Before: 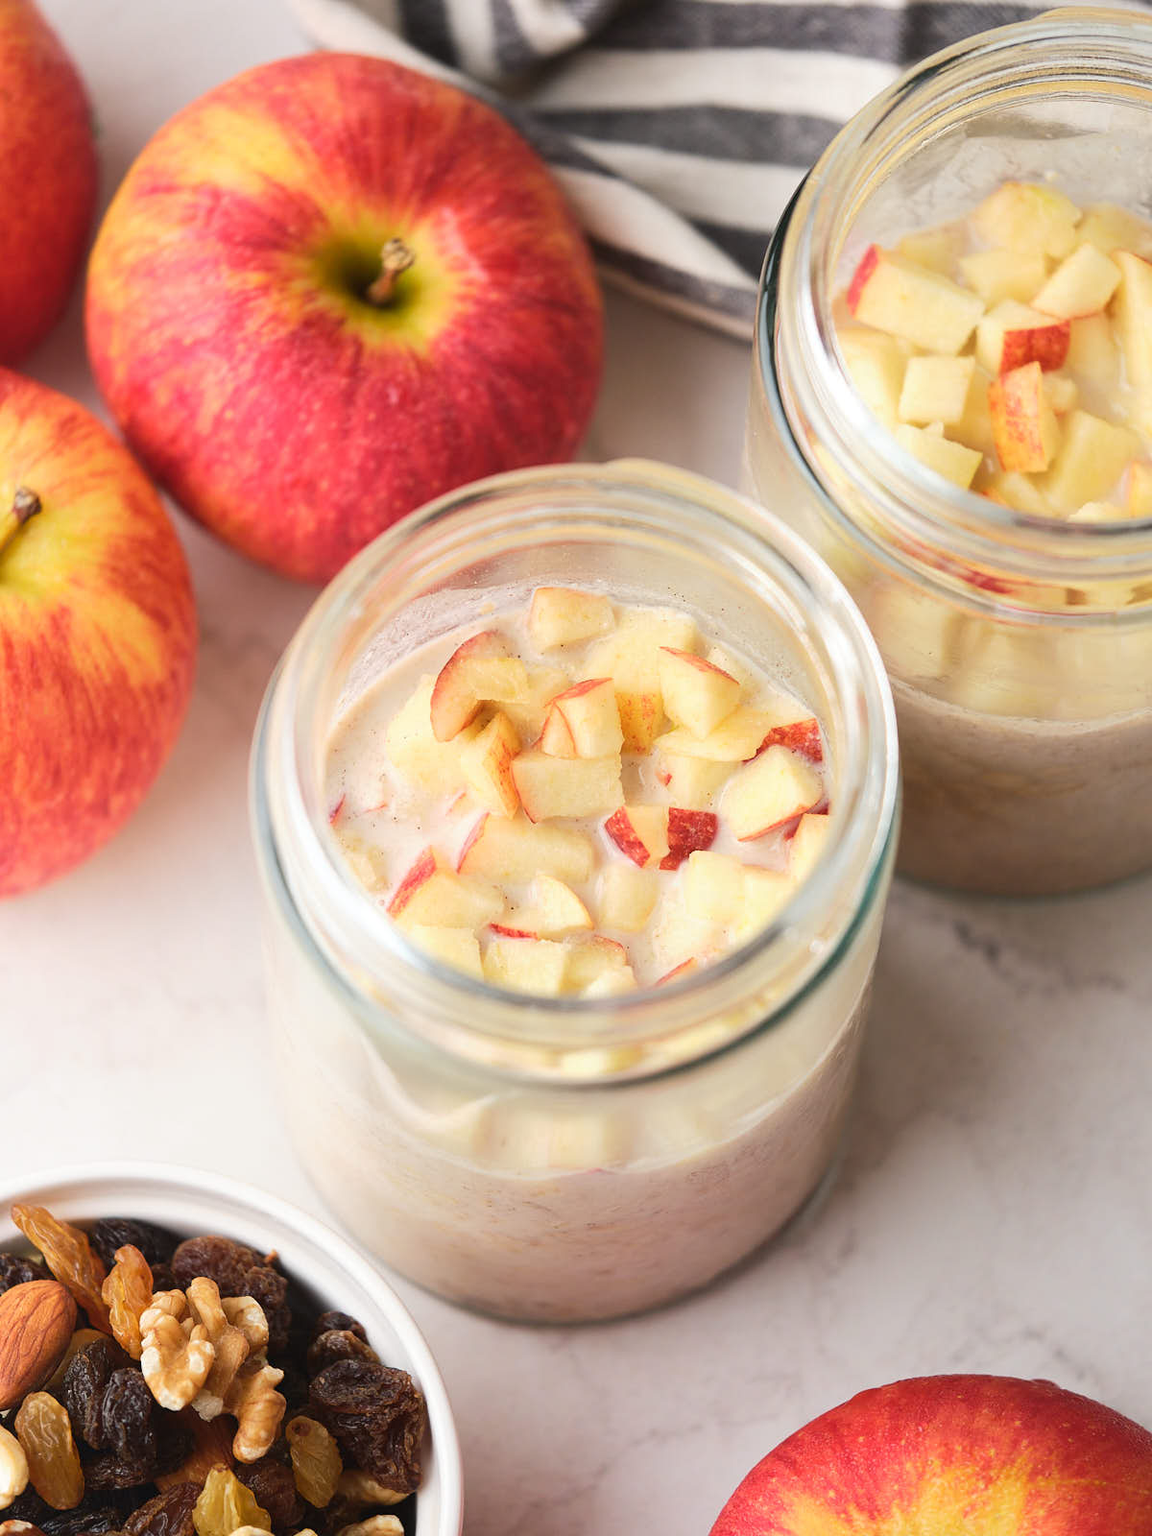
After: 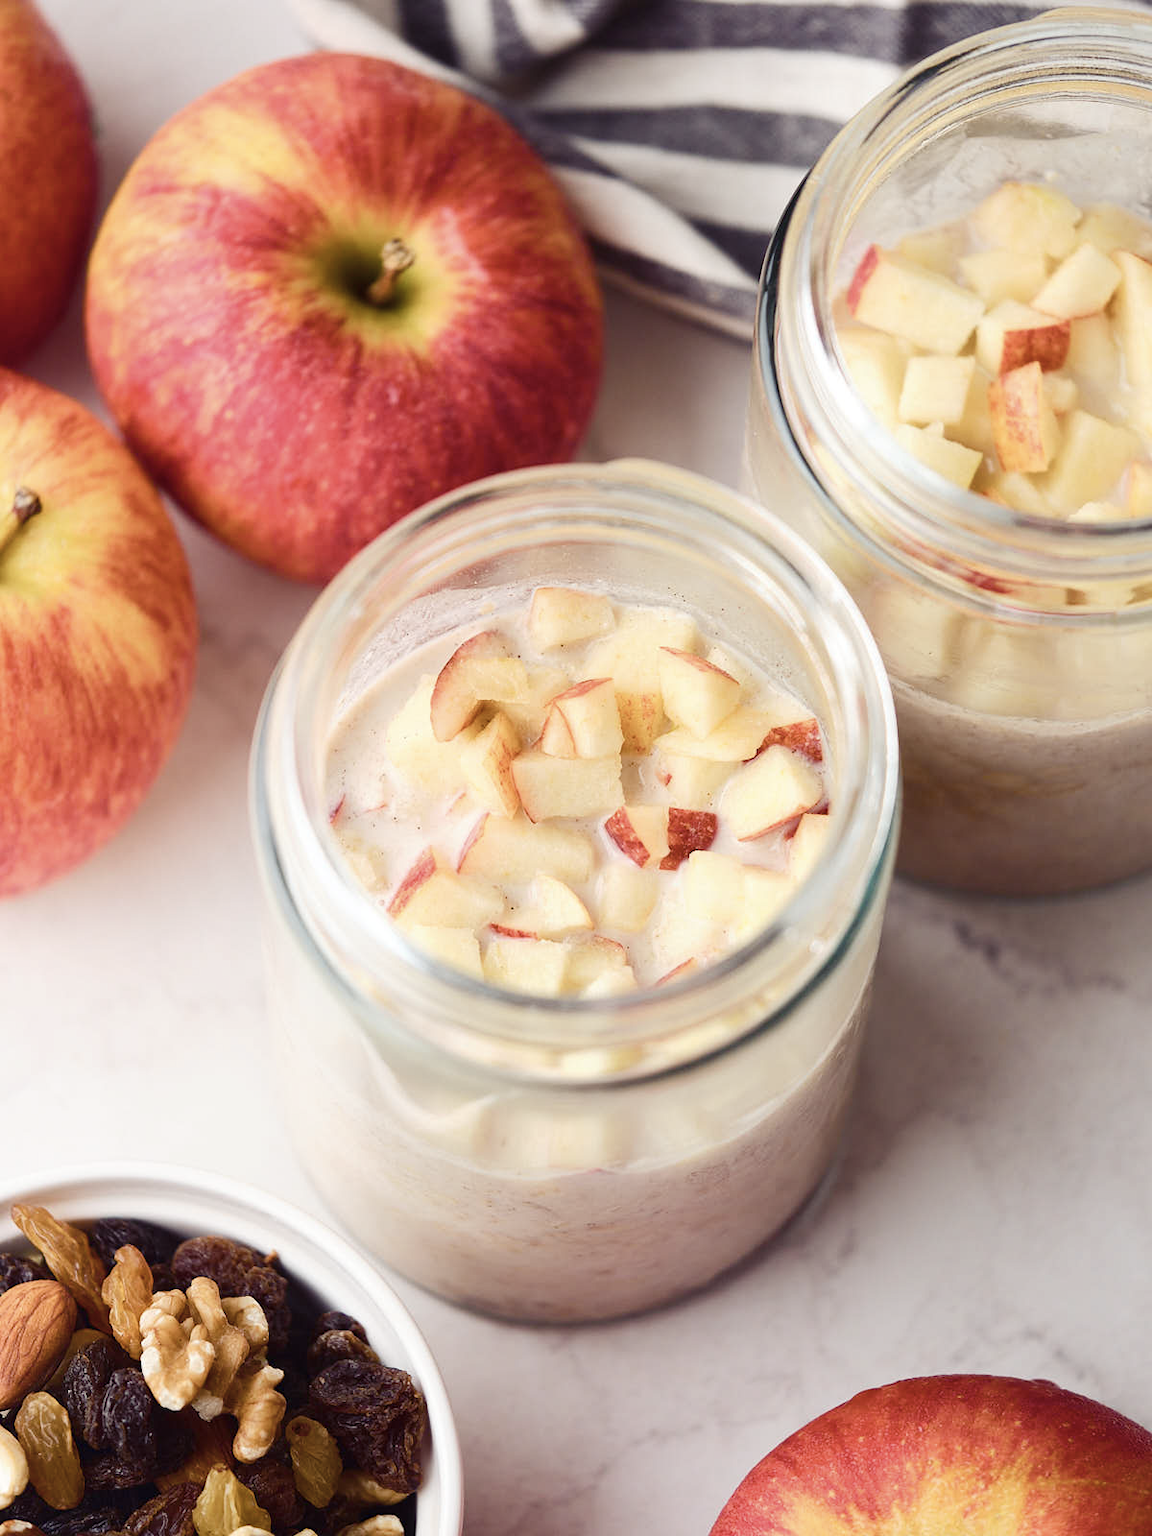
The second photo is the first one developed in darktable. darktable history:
contrast brightness saturation: contrast 0.095, saturation -0.359
color balance rgb: shadows lift › luminance -21.617%, shadows lift › chroma 9.135%, shadows lift › hue 284.54°, perceptual saturation grading › global saturation 19.443%, perceptual saturation grading › highlights -25.21%, perceptual saturation grading › shadows 50.254%, global vibrance 22.694%
